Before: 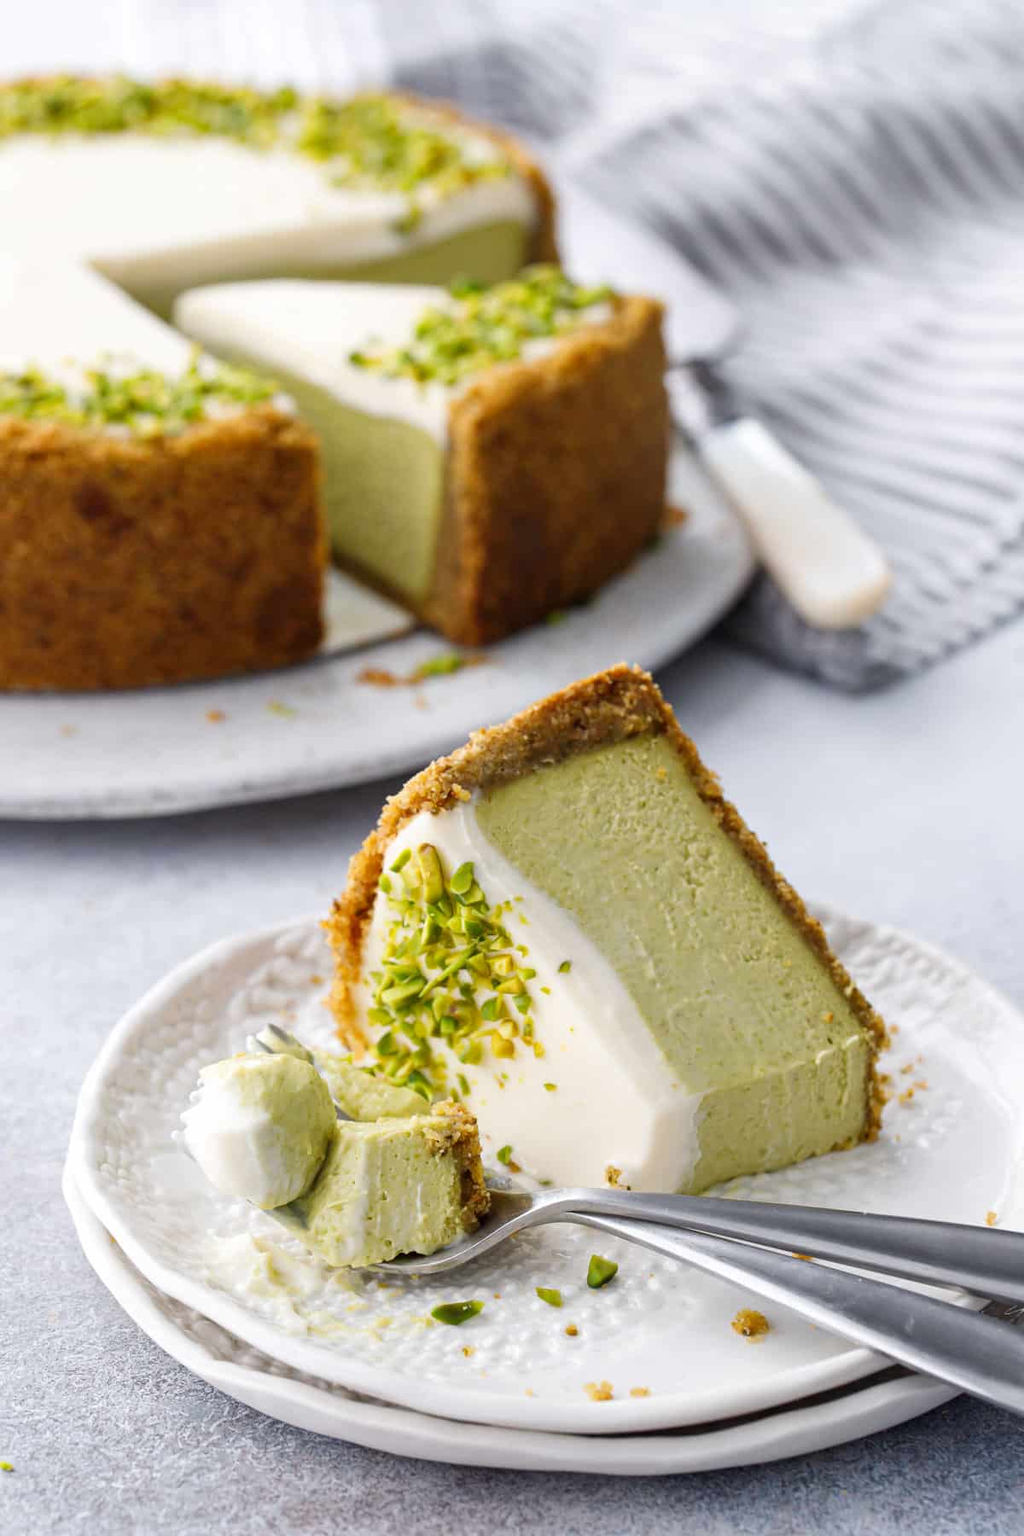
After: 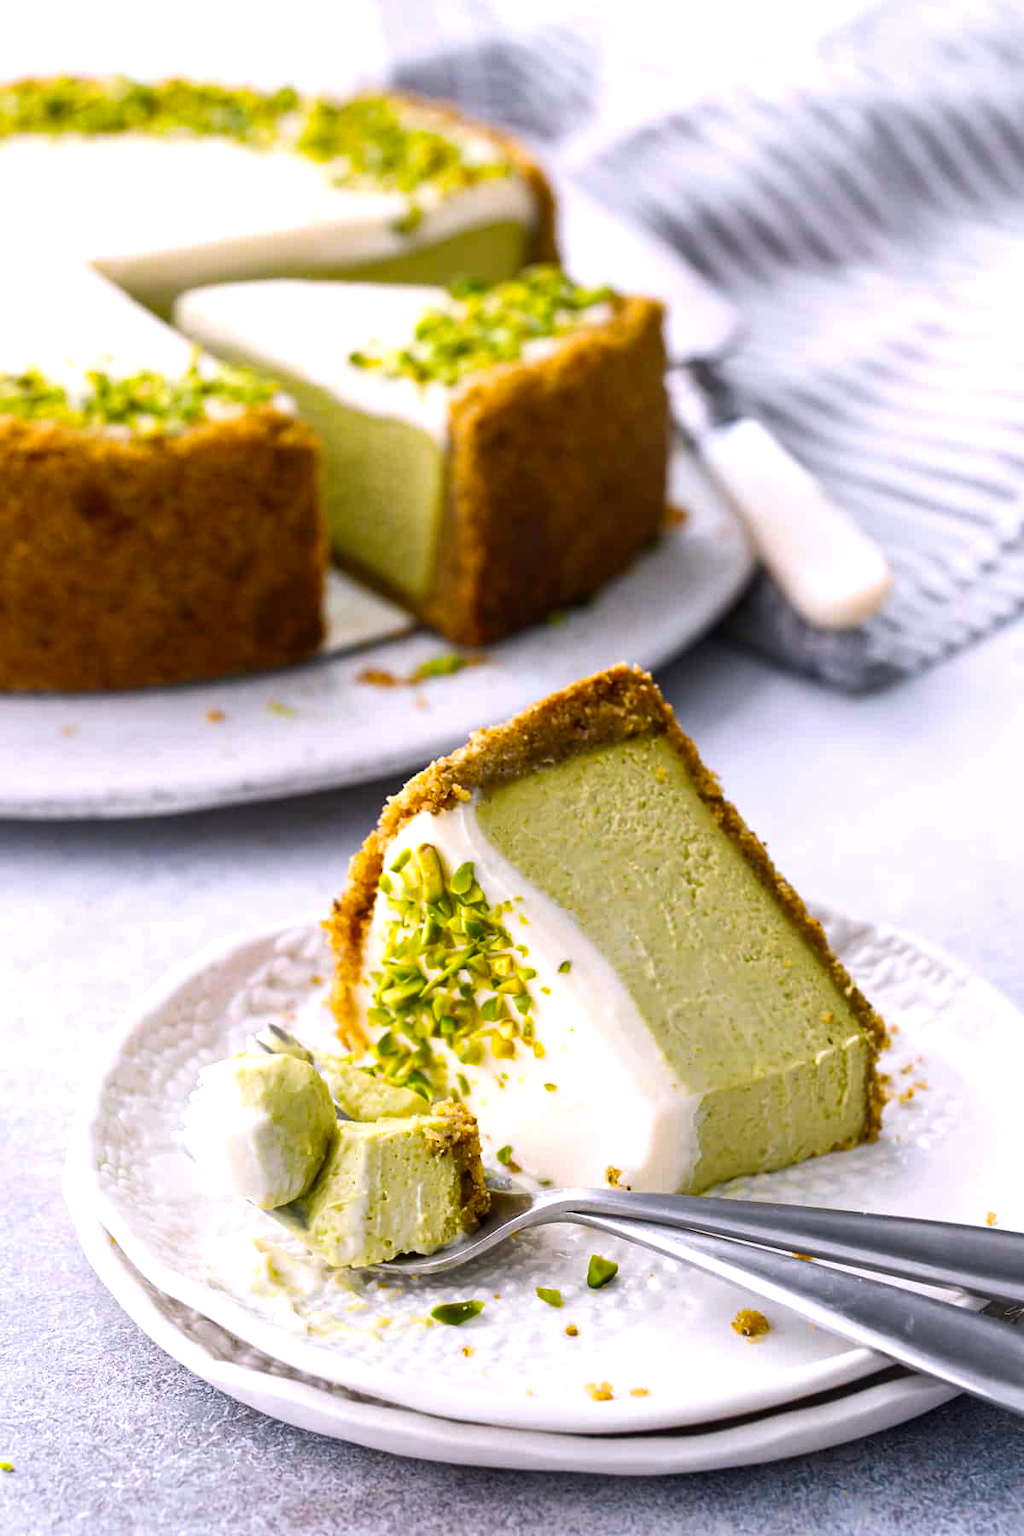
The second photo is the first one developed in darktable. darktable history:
color balance rgb: highlights gain › chroma 2.048%, highlights gain › hue 288.11°, perceptual saturation grading › global saturation 18.447%, perceptual brilliance grading › global brilliance -18.575%, perceptual brilliance grading › highlights 28.662%, global vibrance 20%
